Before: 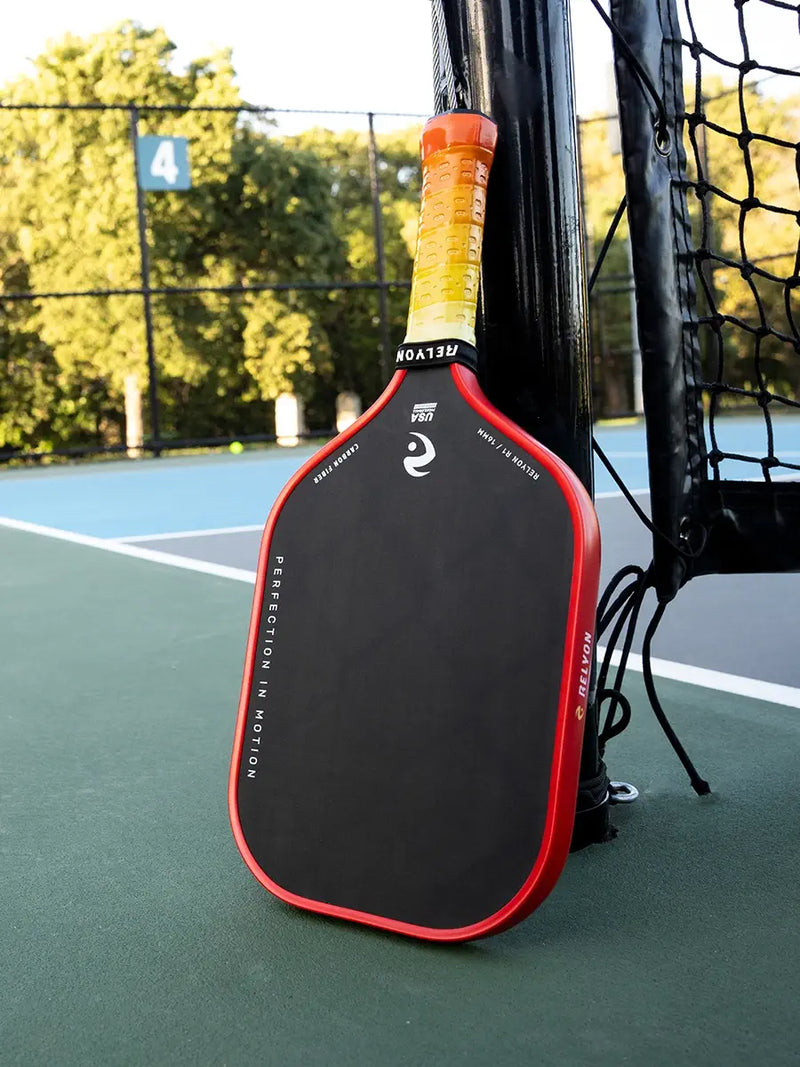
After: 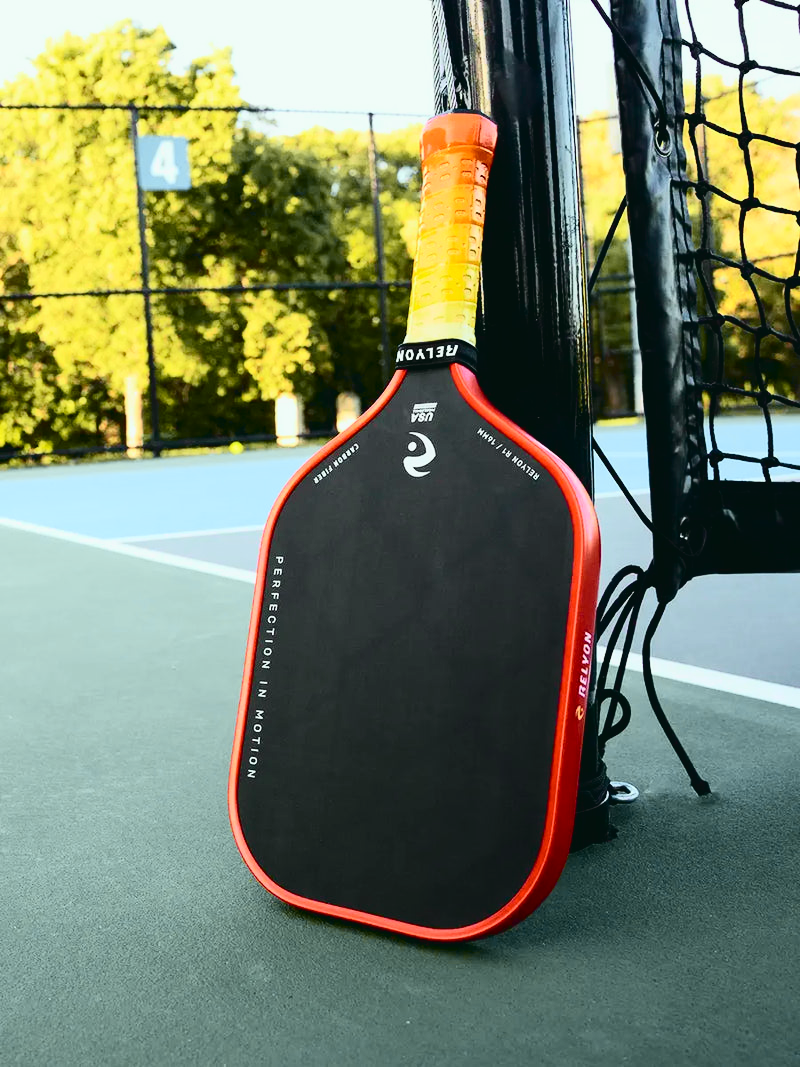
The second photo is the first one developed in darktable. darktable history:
tone curve: curves: ch0 [(0, 0.036) (0.037, 0.042) (0.184, 0.146) (0.438, 0.521) (0.54, 0.668) (0.698, 0.835) (0.856, 0.92) (1, 0.98)]; ch1 [(0, 0) (0.393, 0.415) (0.447, 0.448) (0.482, 0.459) (0.509, 0.496) (0.527, 0.525) (0.571, 0.602) (0.619, 0.671) (0.715, 0.729) (1, 1)]; ch2 [(0, 0) (0.369, 0.388) (0.449, 0.454) (0.499, 0.5) (0.521, 0.517) (0.53, 0.544) (0.561, 0.607) (0.674, 0.735) (1, 1)], color space Lab, independent channels, preserve colors none
